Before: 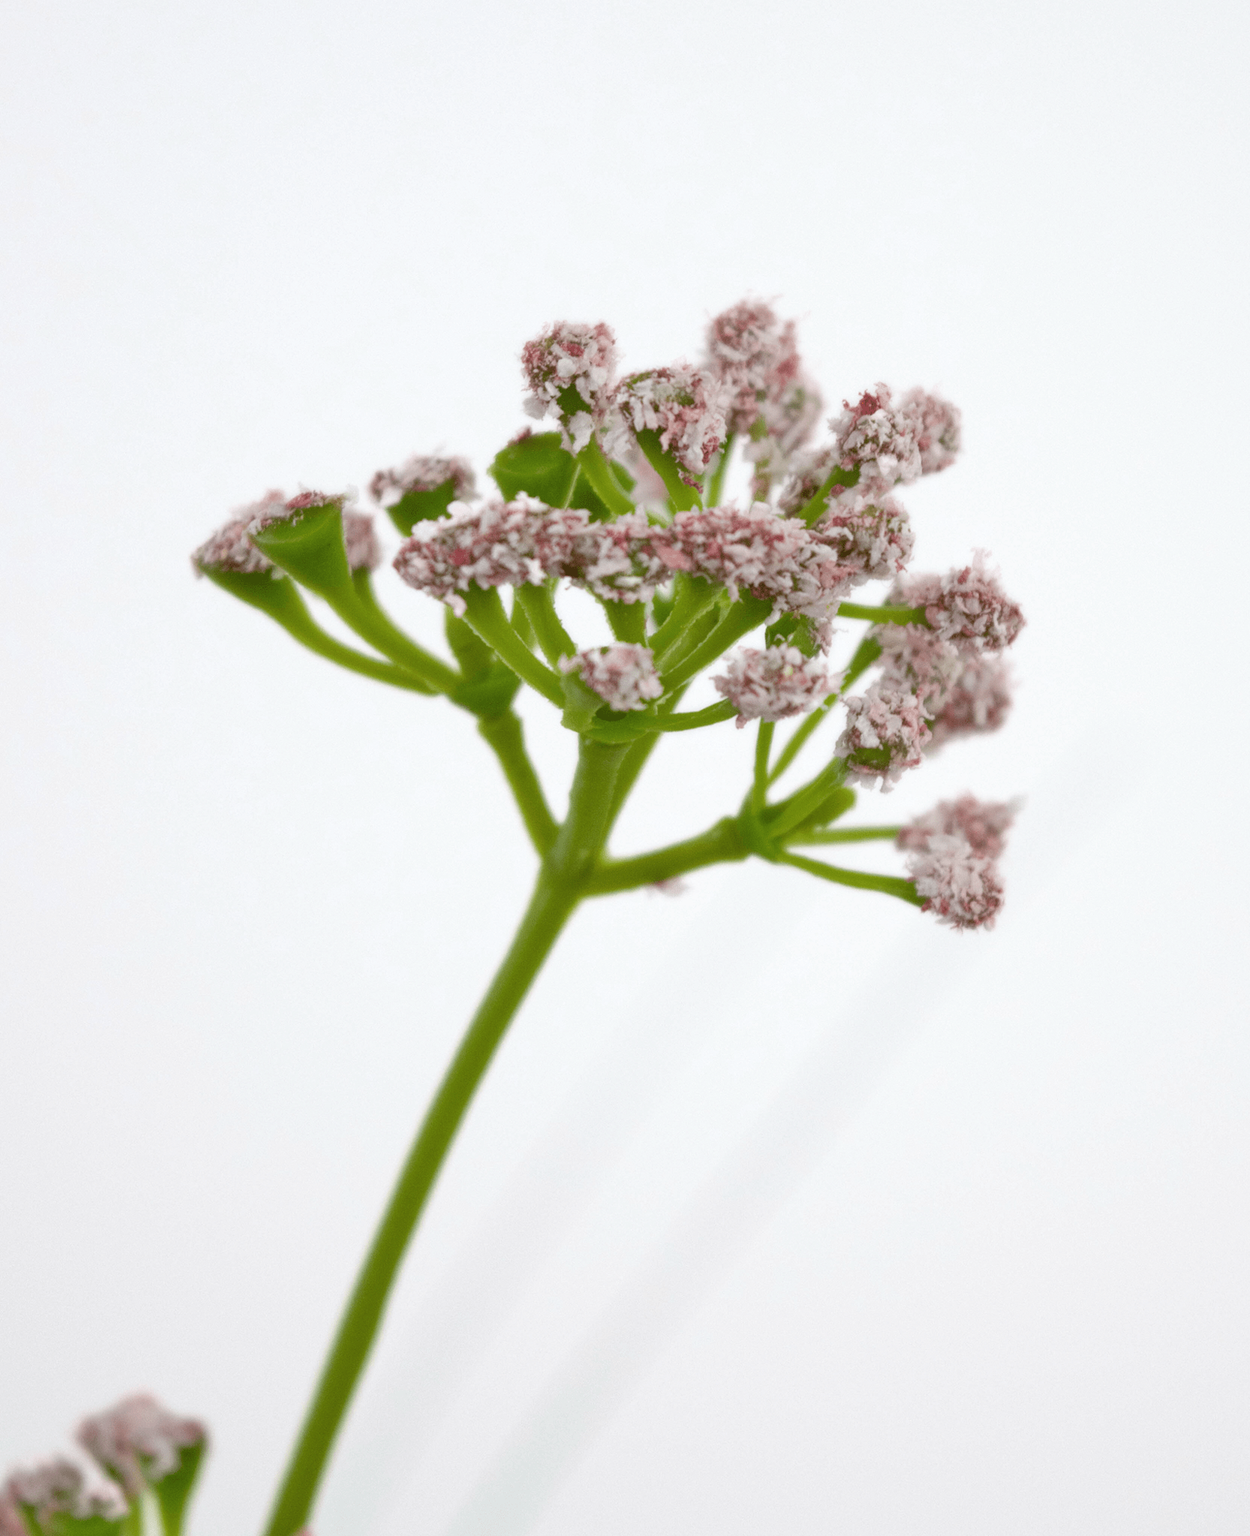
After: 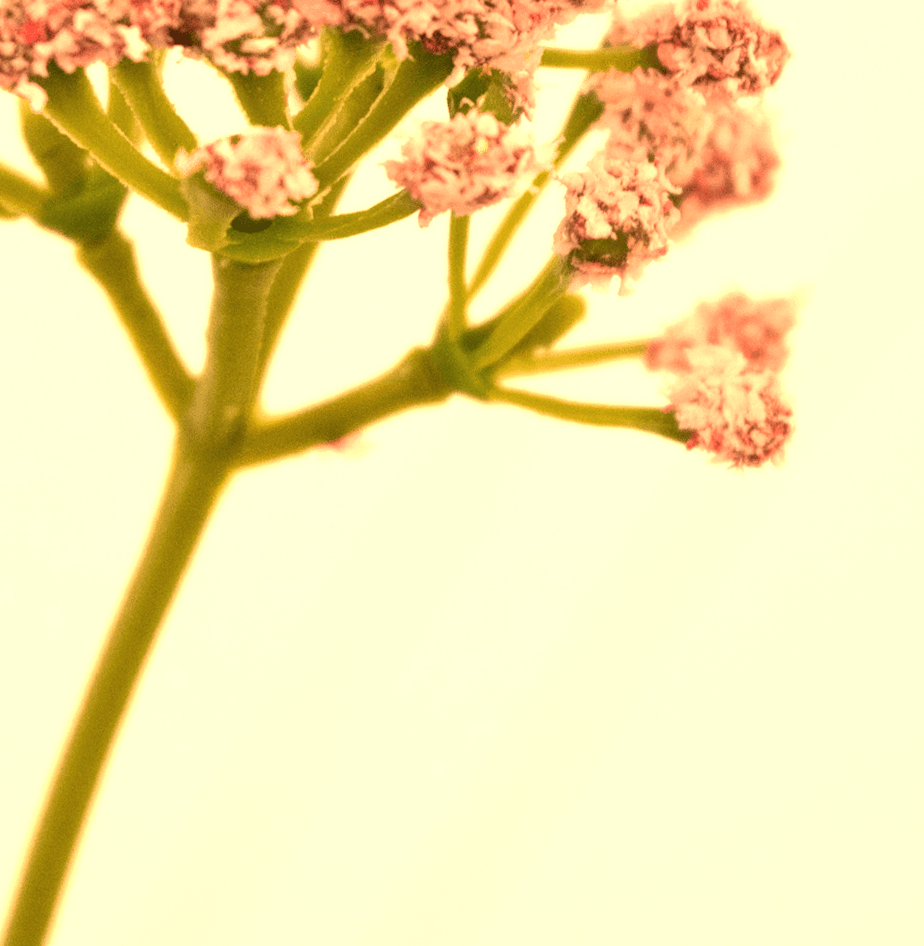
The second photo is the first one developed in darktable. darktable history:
white balance: red 1.467, blue 0.684
crop: left 35.03%, top 36.625%, right 14.663%, bottom 20.057%
tone equalizer: -8 EV -0.75 EV, -7 EV -0.7 EV, -6 EV -0.6 EV, -5 EV -0.4 EV, -3 EV 0.4 EV, -2 EV 0.6 EV, -1 EV 0.7 EV, +0 EV 0.75 EV, edges refinement/feathering 500, mask exposure compensation -1.57 EV, preserve details no
rotate and perspective: rotation -4.98°, automatic cropping off
